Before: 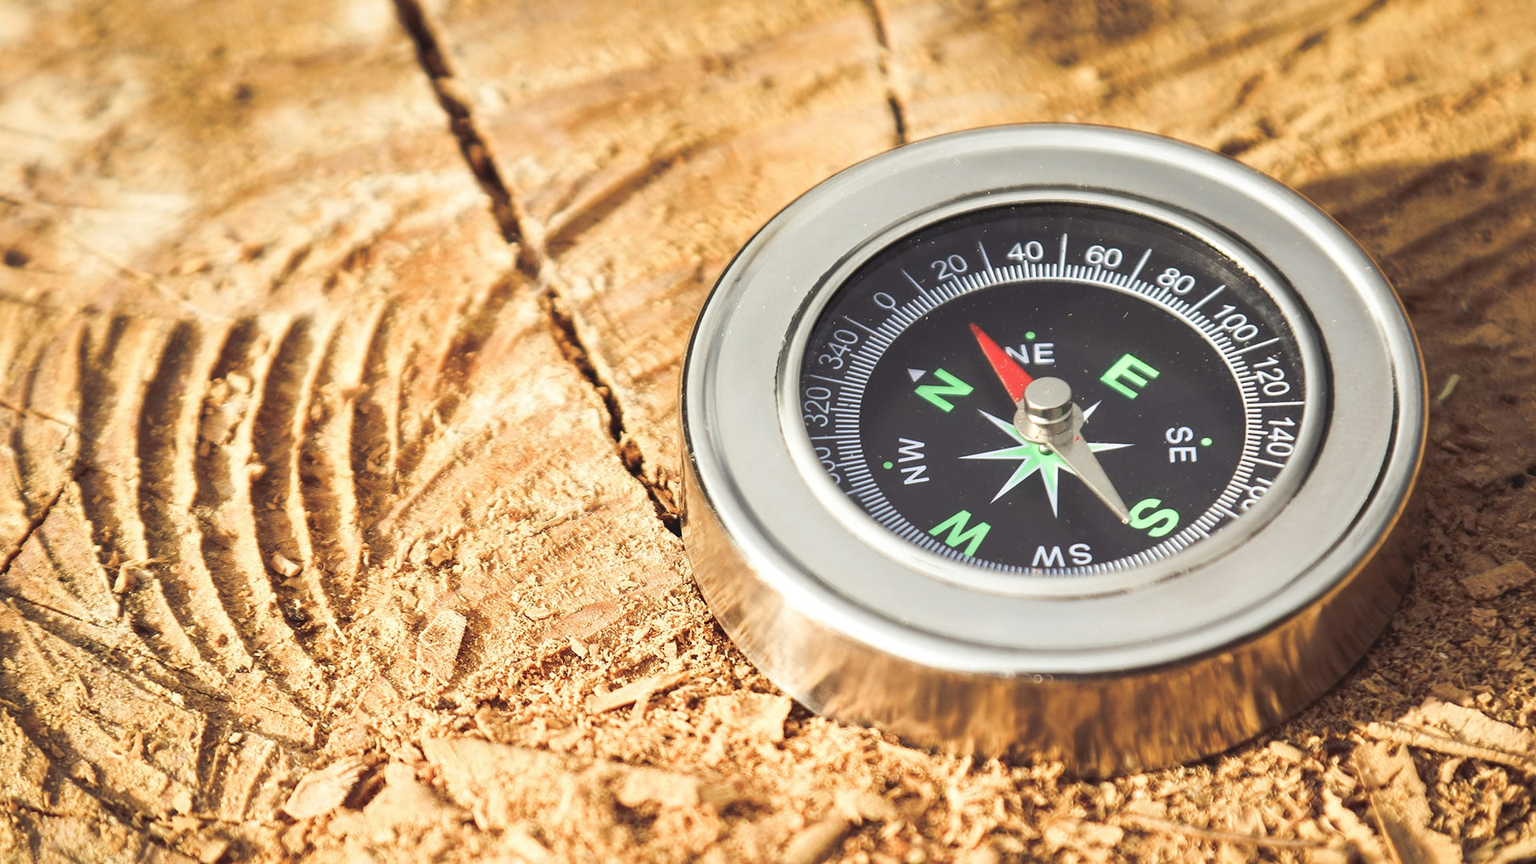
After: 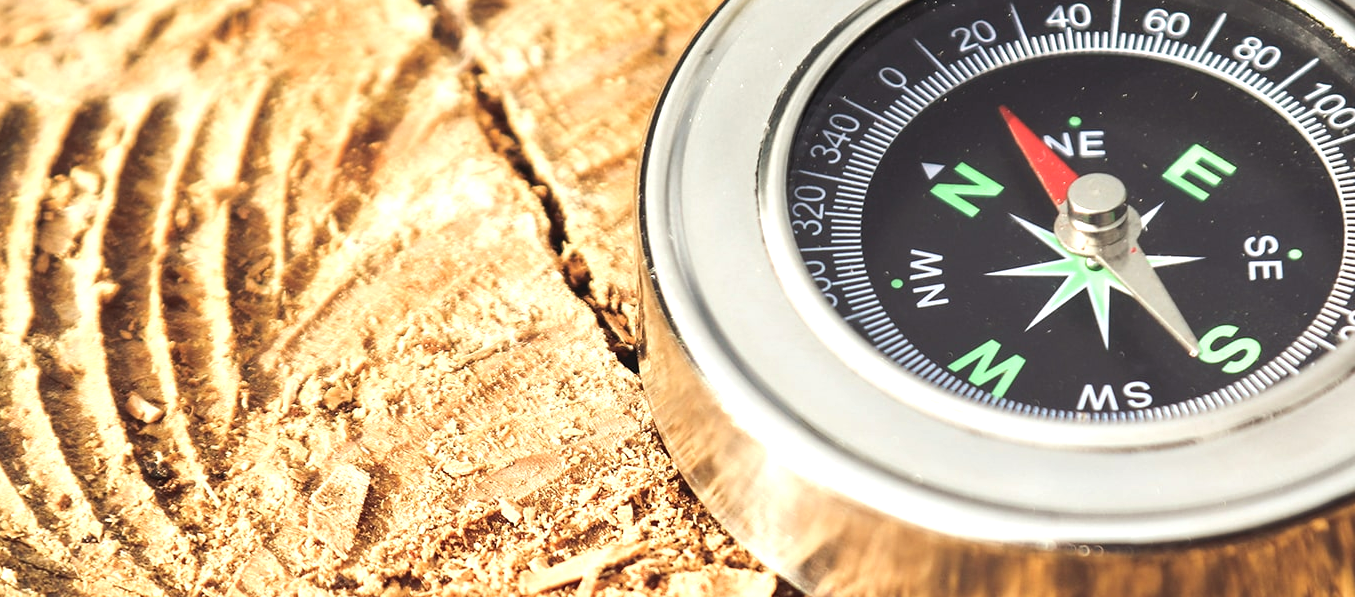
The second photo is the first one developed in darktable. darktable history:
tone equalizer: -8 EV -0.417 EV, -7 EV -0.389 EV, -6 EV -0.333 EV, -5 EV -0.222 EV, -3 EV 0.222 EV, -2 EV 0.333 EV, -1 EV 0.389 EV, +0 EV 0.417 EV, edges refinement/feathering 500, mask exposure compensation -1.57 EV, preserve details no
crop: left 11.123%, top 27.61%, right 18.3%, bottom 17.034%
